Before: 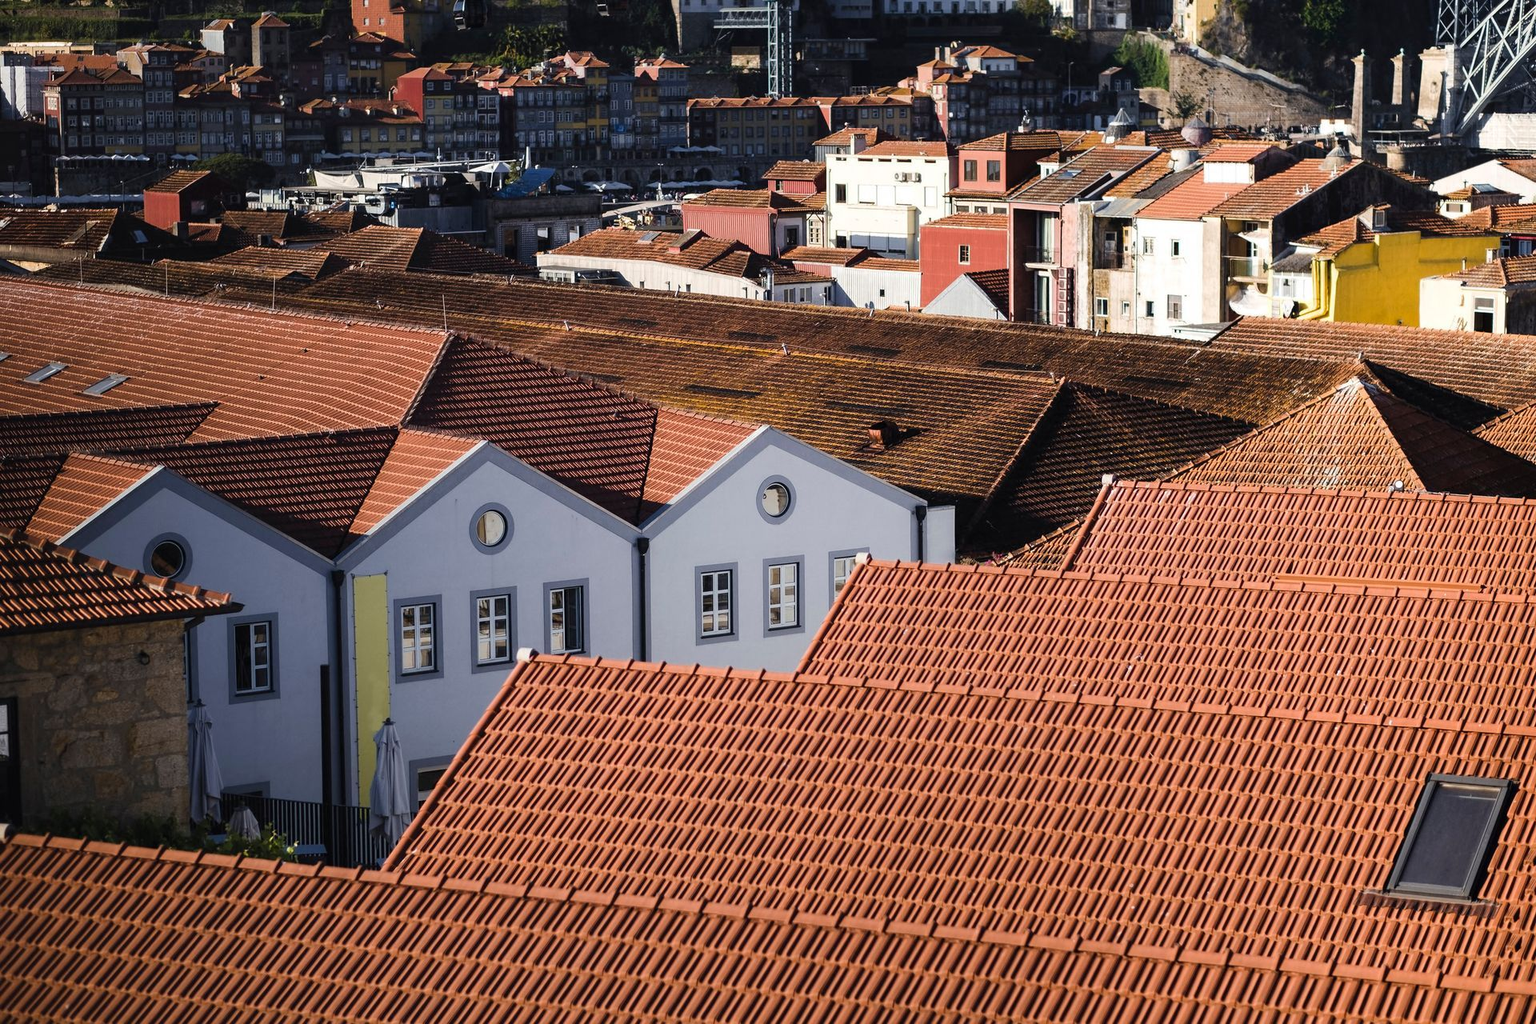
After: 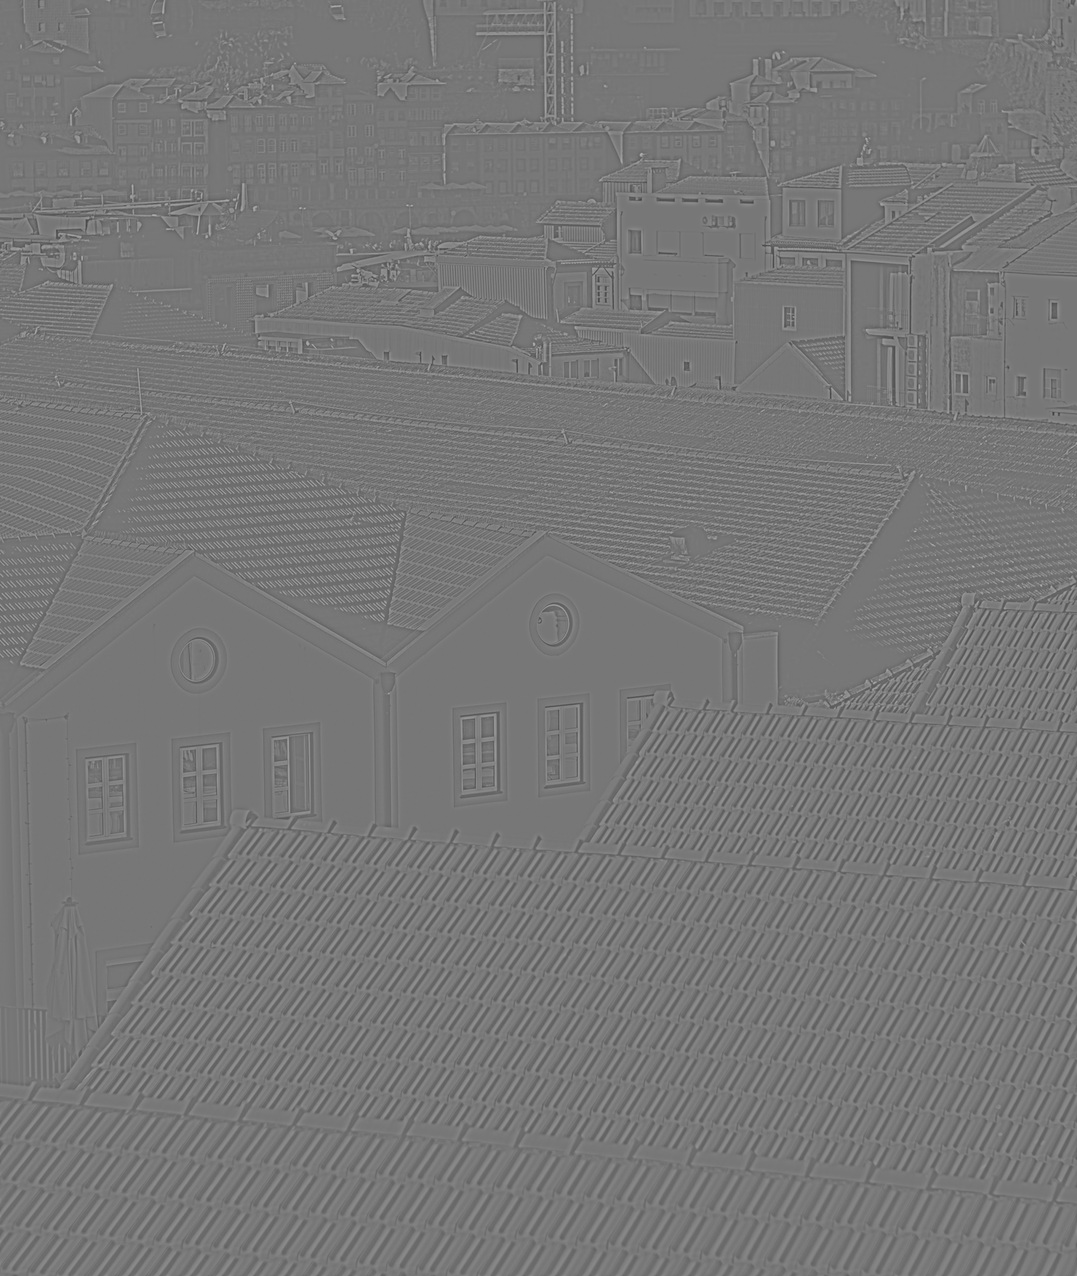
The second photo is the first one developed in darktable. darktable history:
crop: left 21.674%, right 22.086%
highpass: sharpness 5.84%, contrast boost 8.44%
